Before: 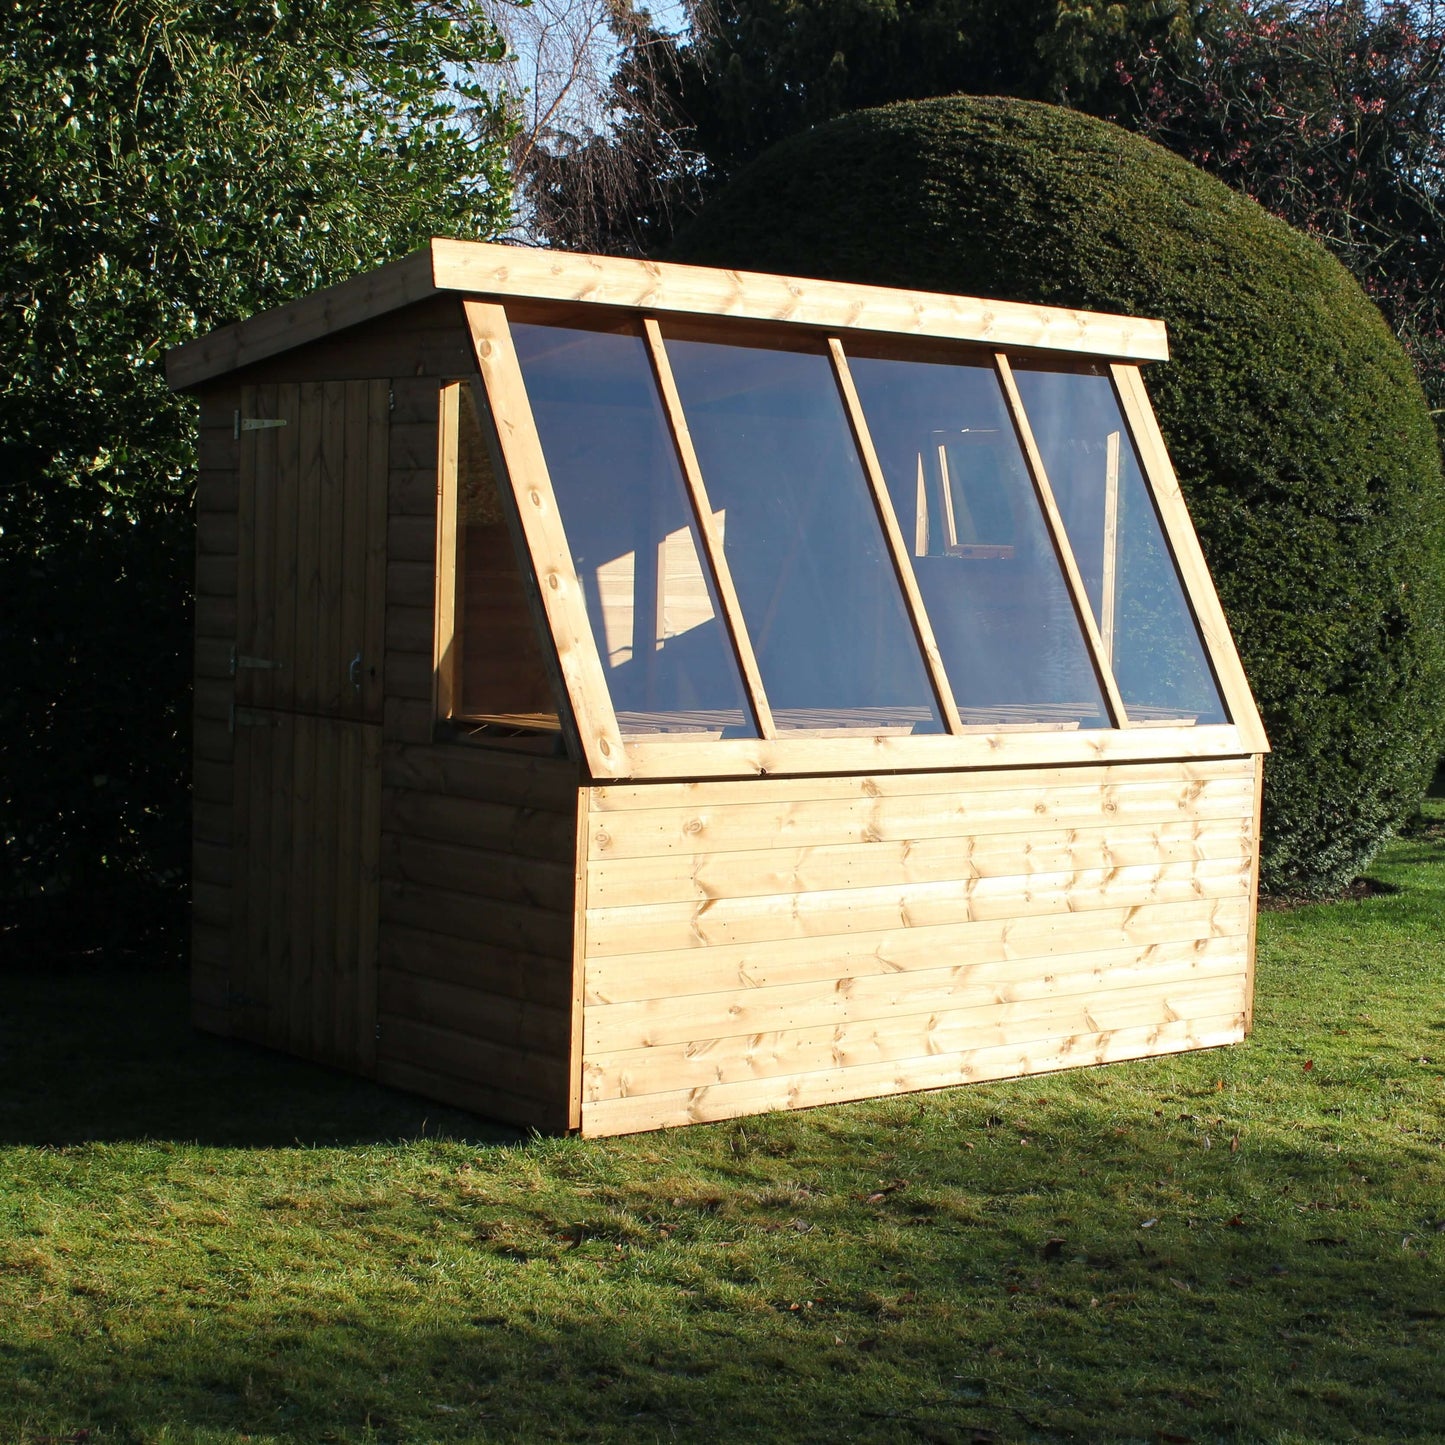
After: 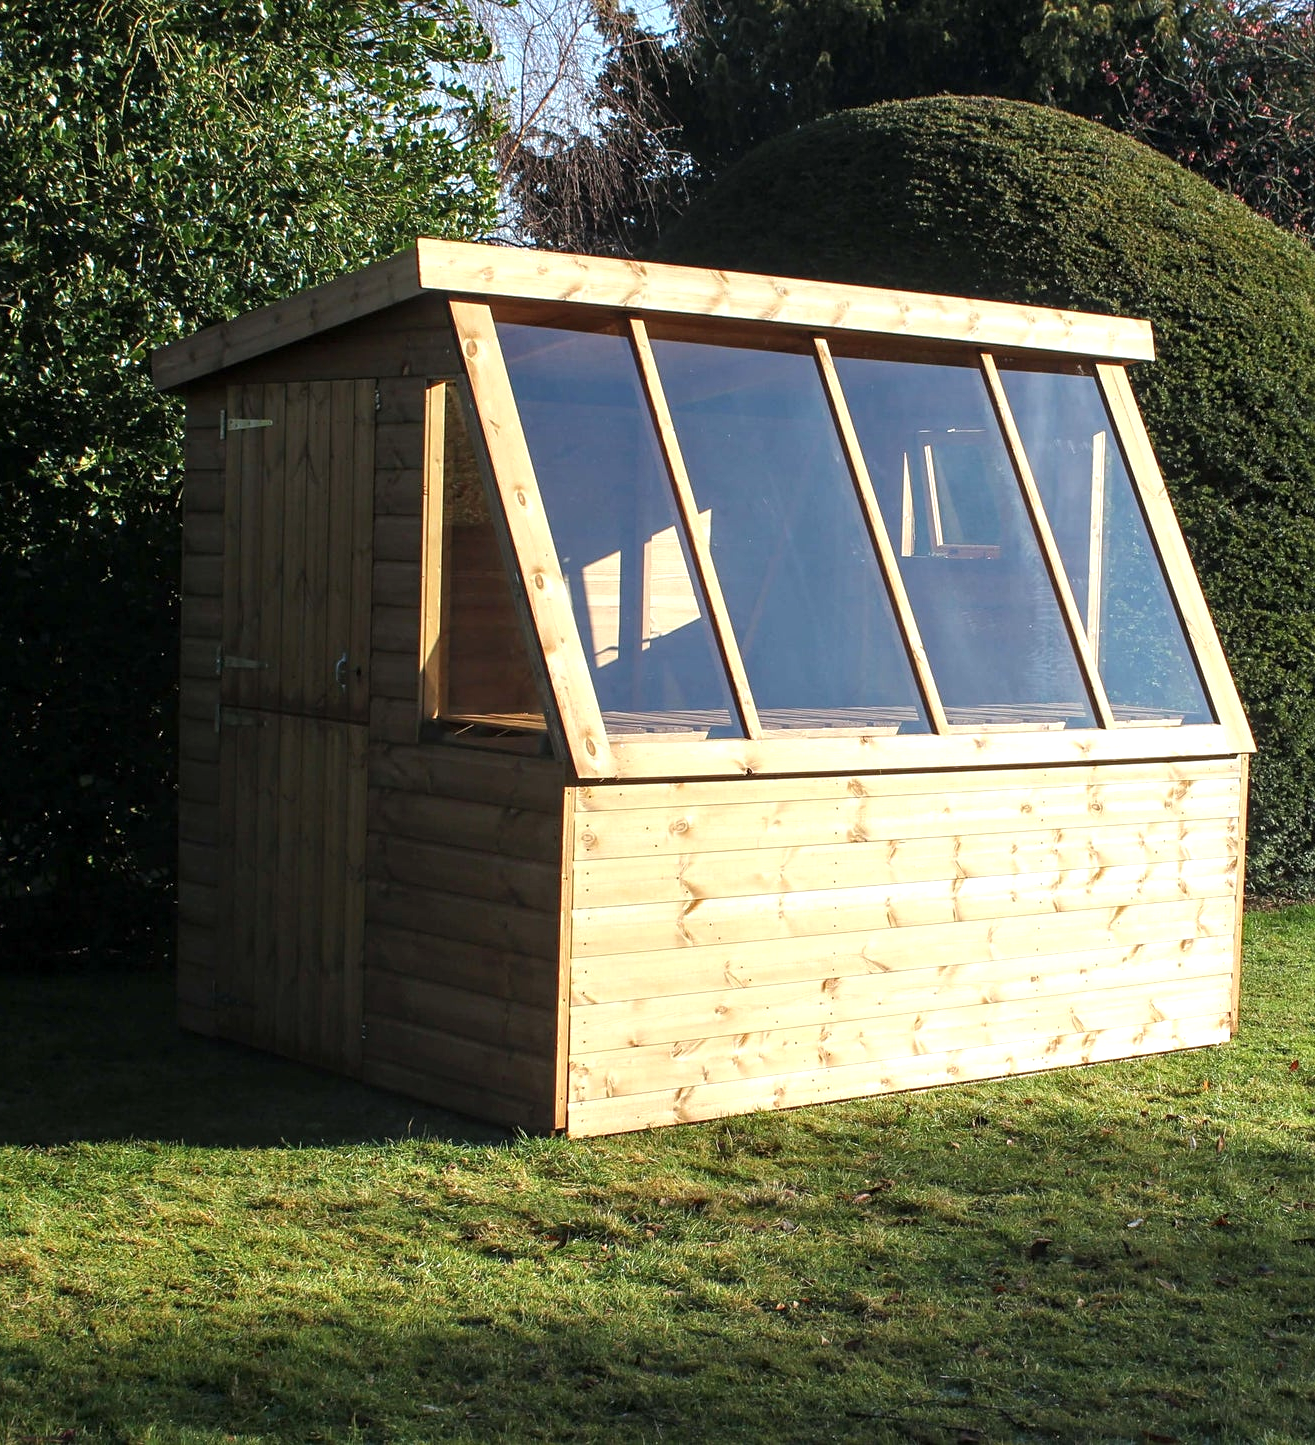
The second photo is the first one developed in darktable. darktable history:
crop and rotate: left 0.974%, right 8.022%
local contrast: on, module defaults
exposure: exposure 0.373 EV, compensate highlight preservation false
sharpen: amount 0.202
